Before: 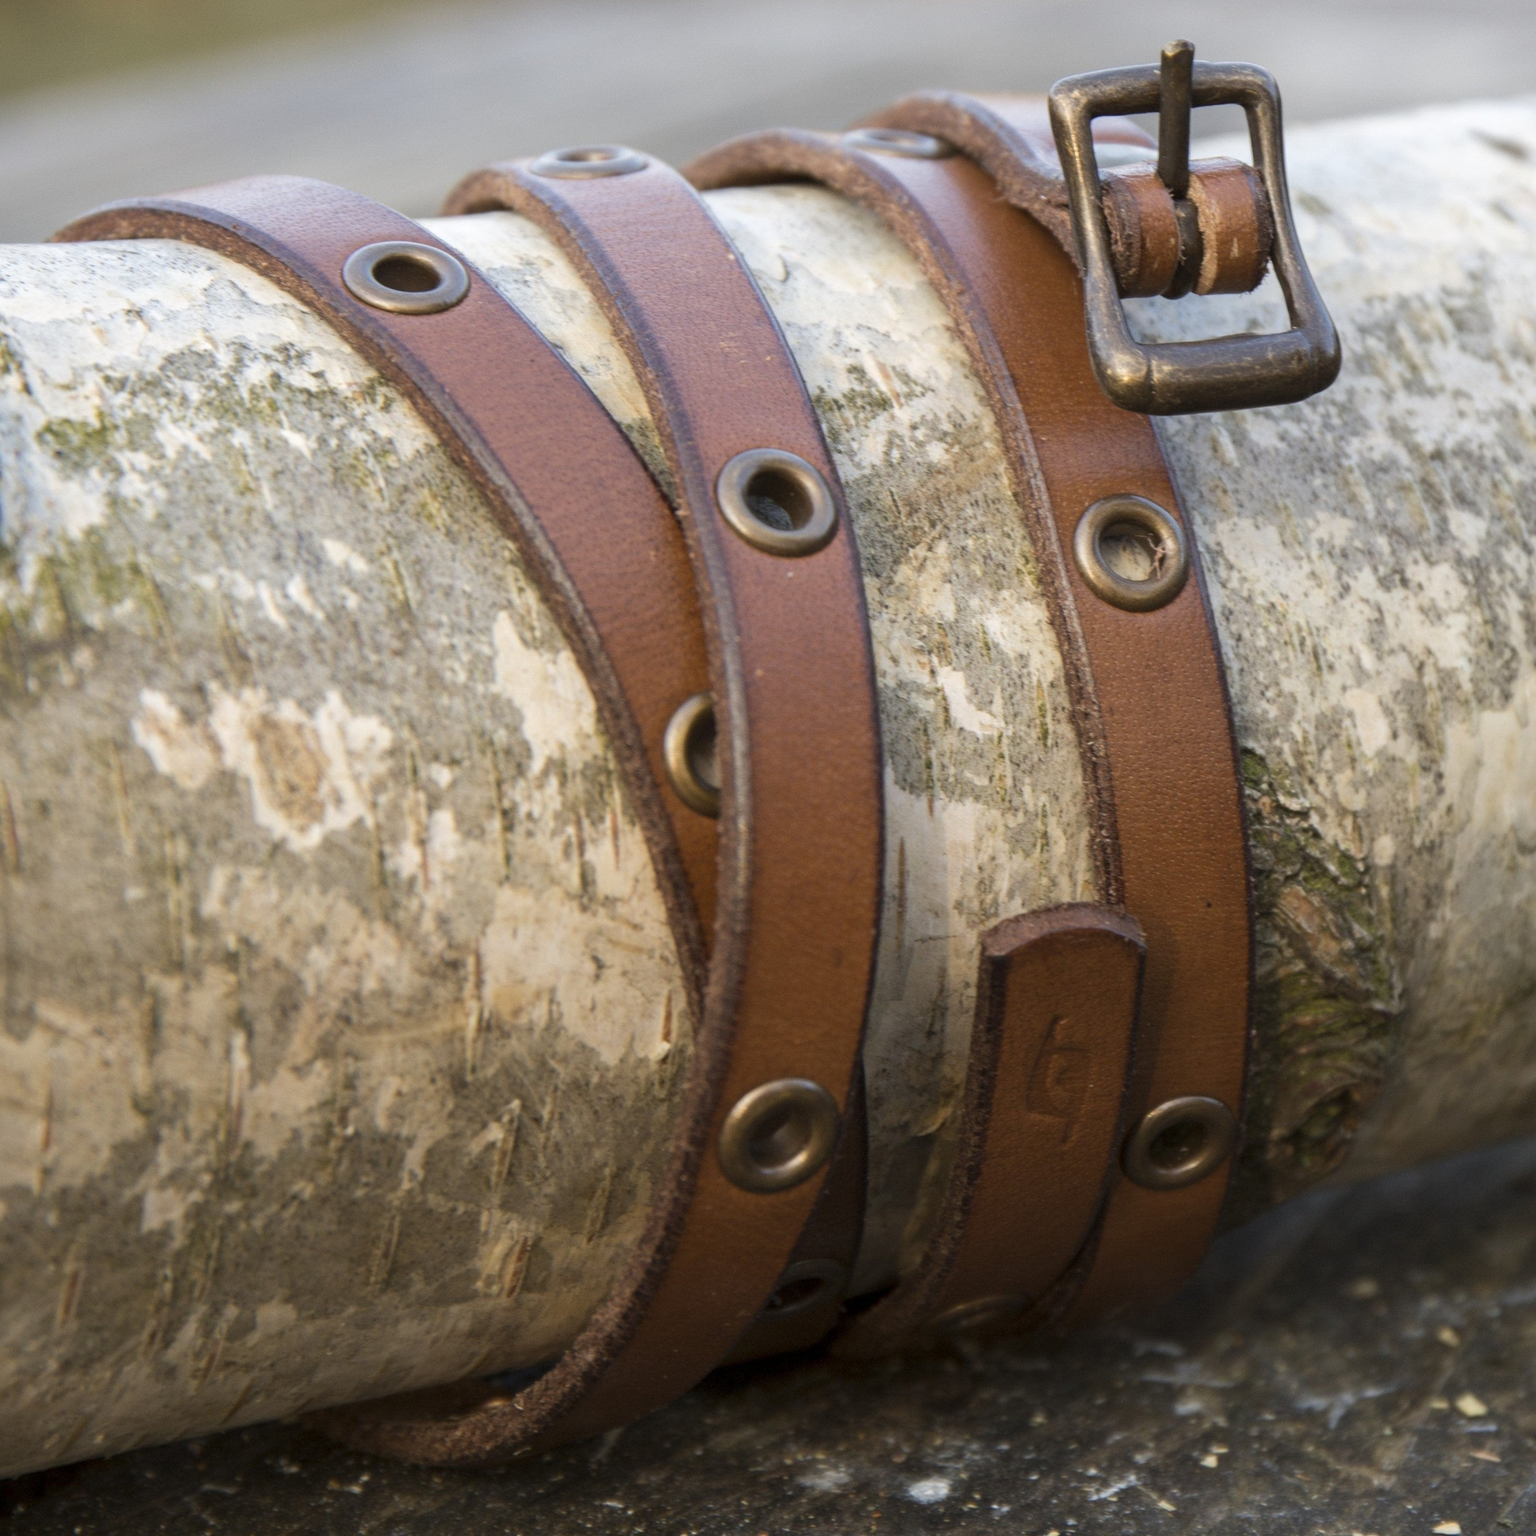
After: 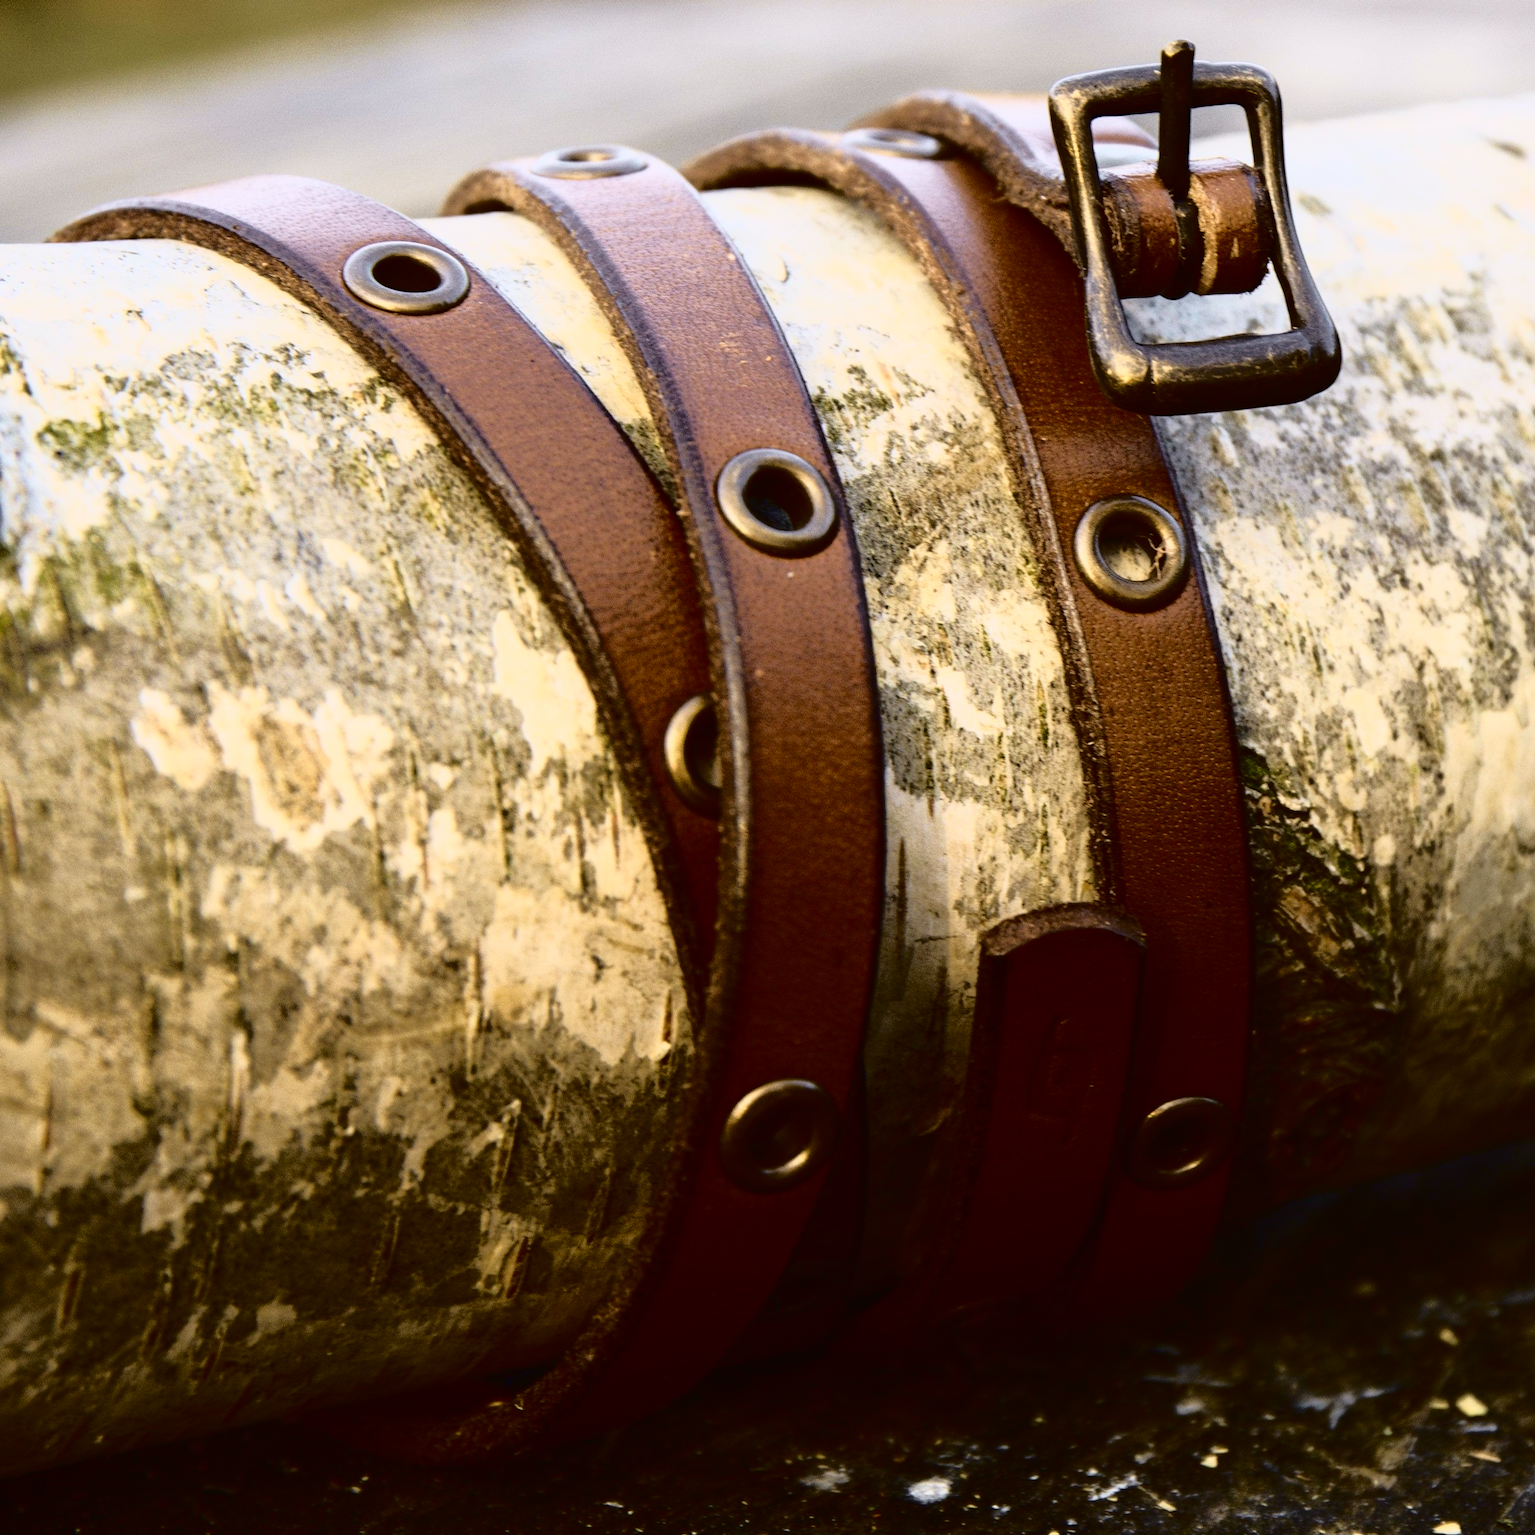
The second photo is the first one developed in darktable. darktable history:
contrast brightness saturation: contrast 0.24, brightness -0.24, saturation 0.14
tone curve: curves: ch0 [(0, 0.015) (0.091, 0.055) (0.184, 0.159) (0.304, 0.382) (0.492, 0.579) (0.628, 0.755) (0.832, 0.932) (0.984, 0.963)]; ch1 [(0, 0) (0.34, 0.235) (0.493, 0.5) (0.554, 0.56) (0.764, 0.815) (1, 1)]; ch2 [(0, 0) (0.44, 0.458) (0.476, 0.477) (0.542, 0.586) (0.674, 0.724) (1, 1)], color space Lab, independent channels, preserve colors none
